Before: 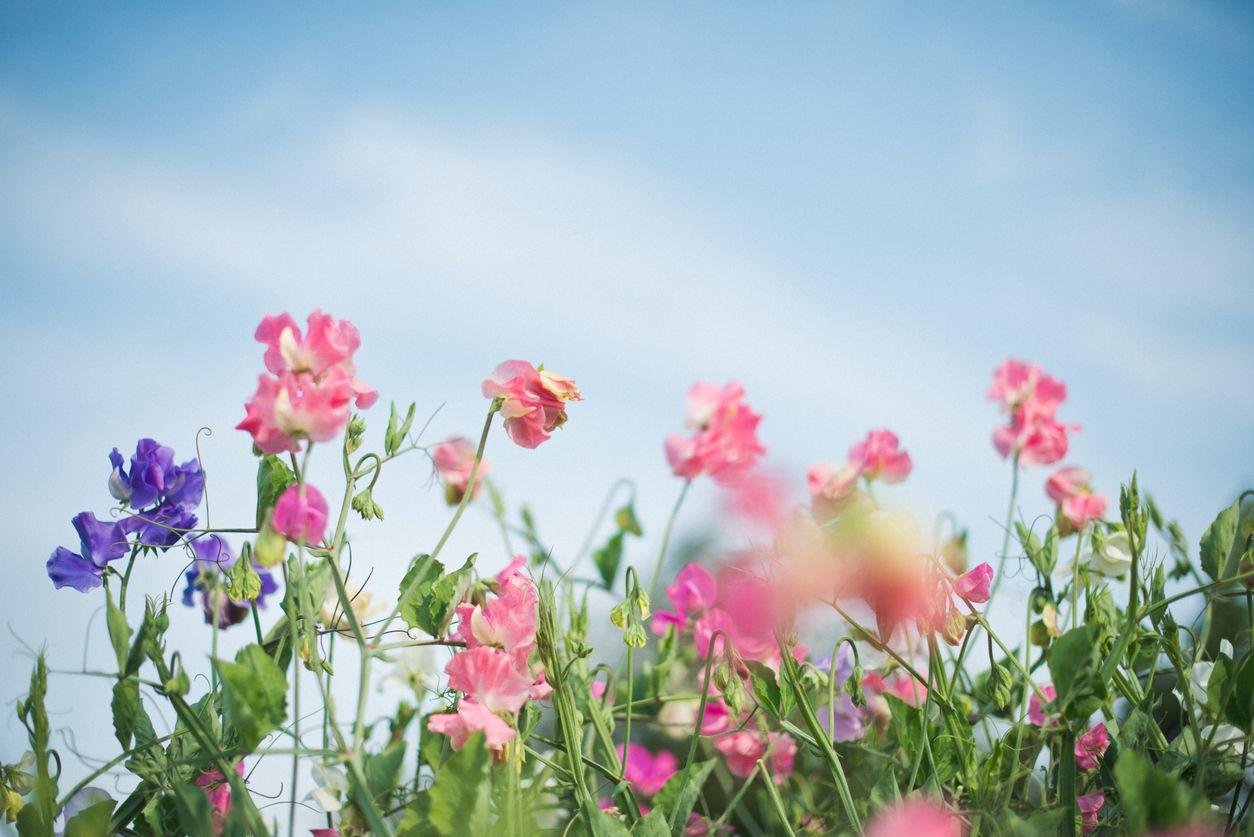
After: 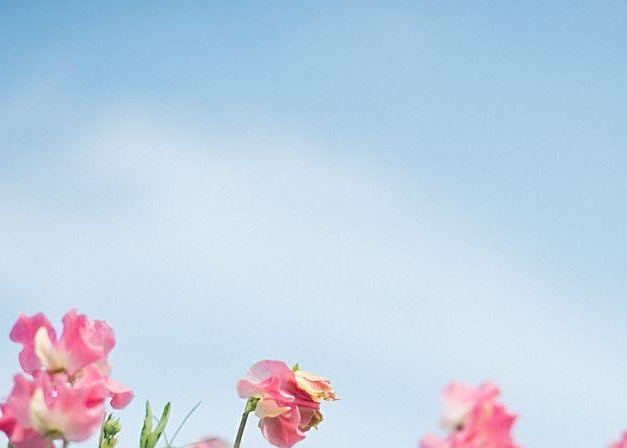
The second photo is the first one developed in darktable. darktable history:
sharpen: on, module defaults
white balance: emerald 1
crop: left 19.556%, right 30.401%, bottom 46.458%
